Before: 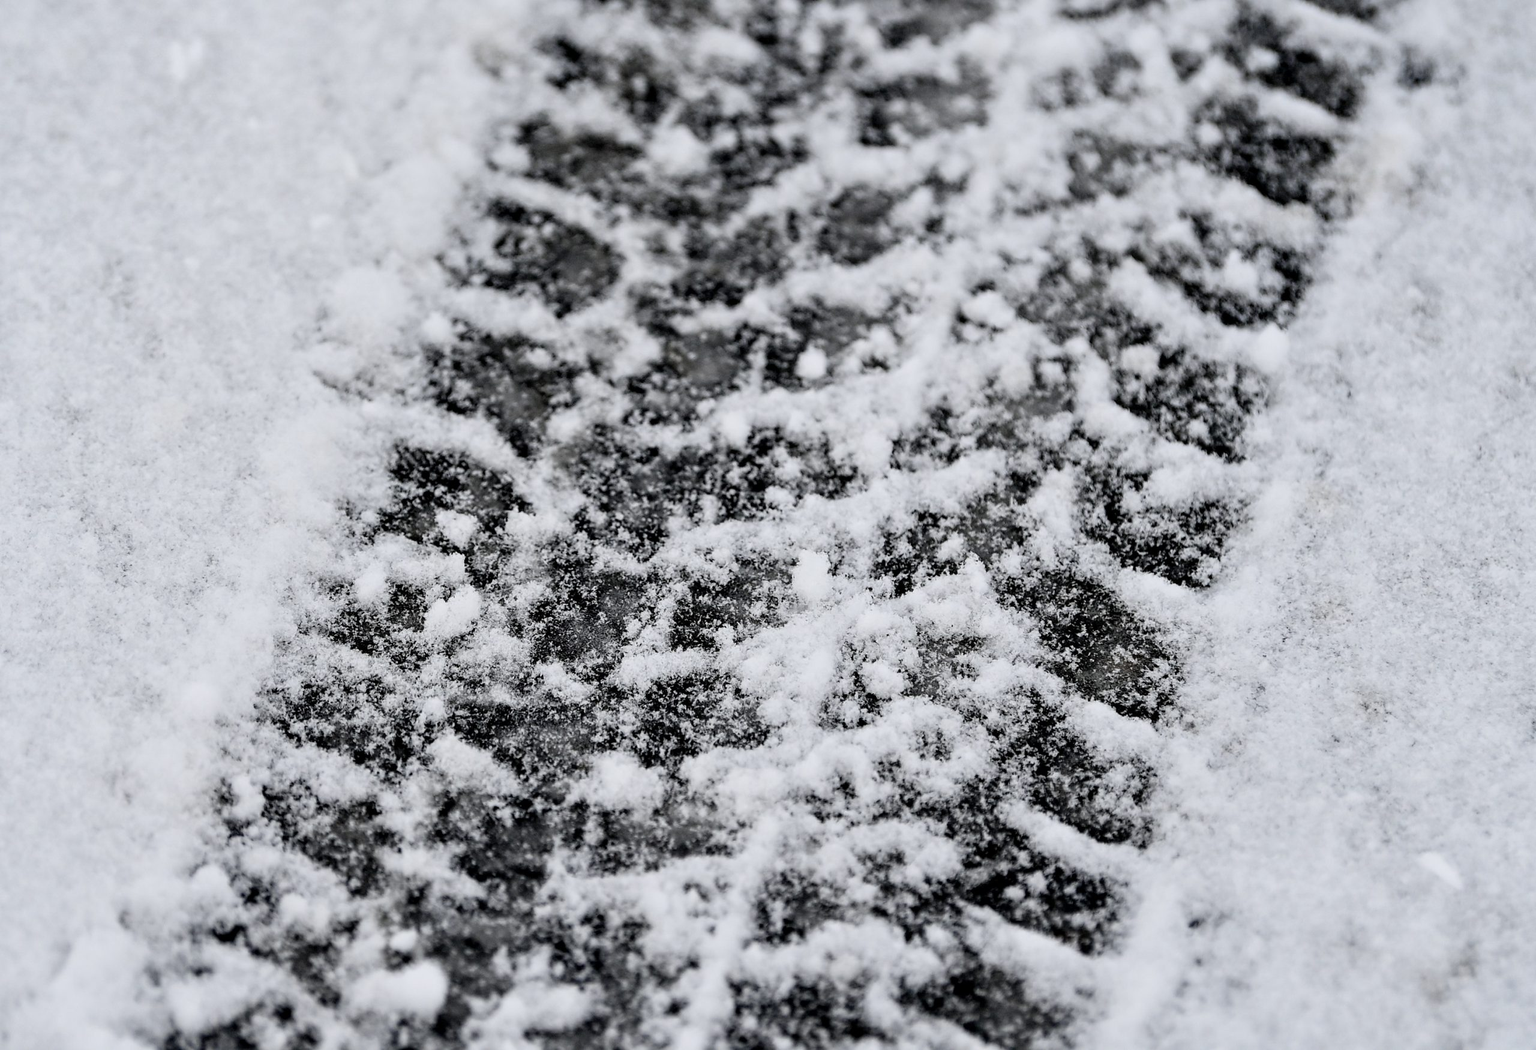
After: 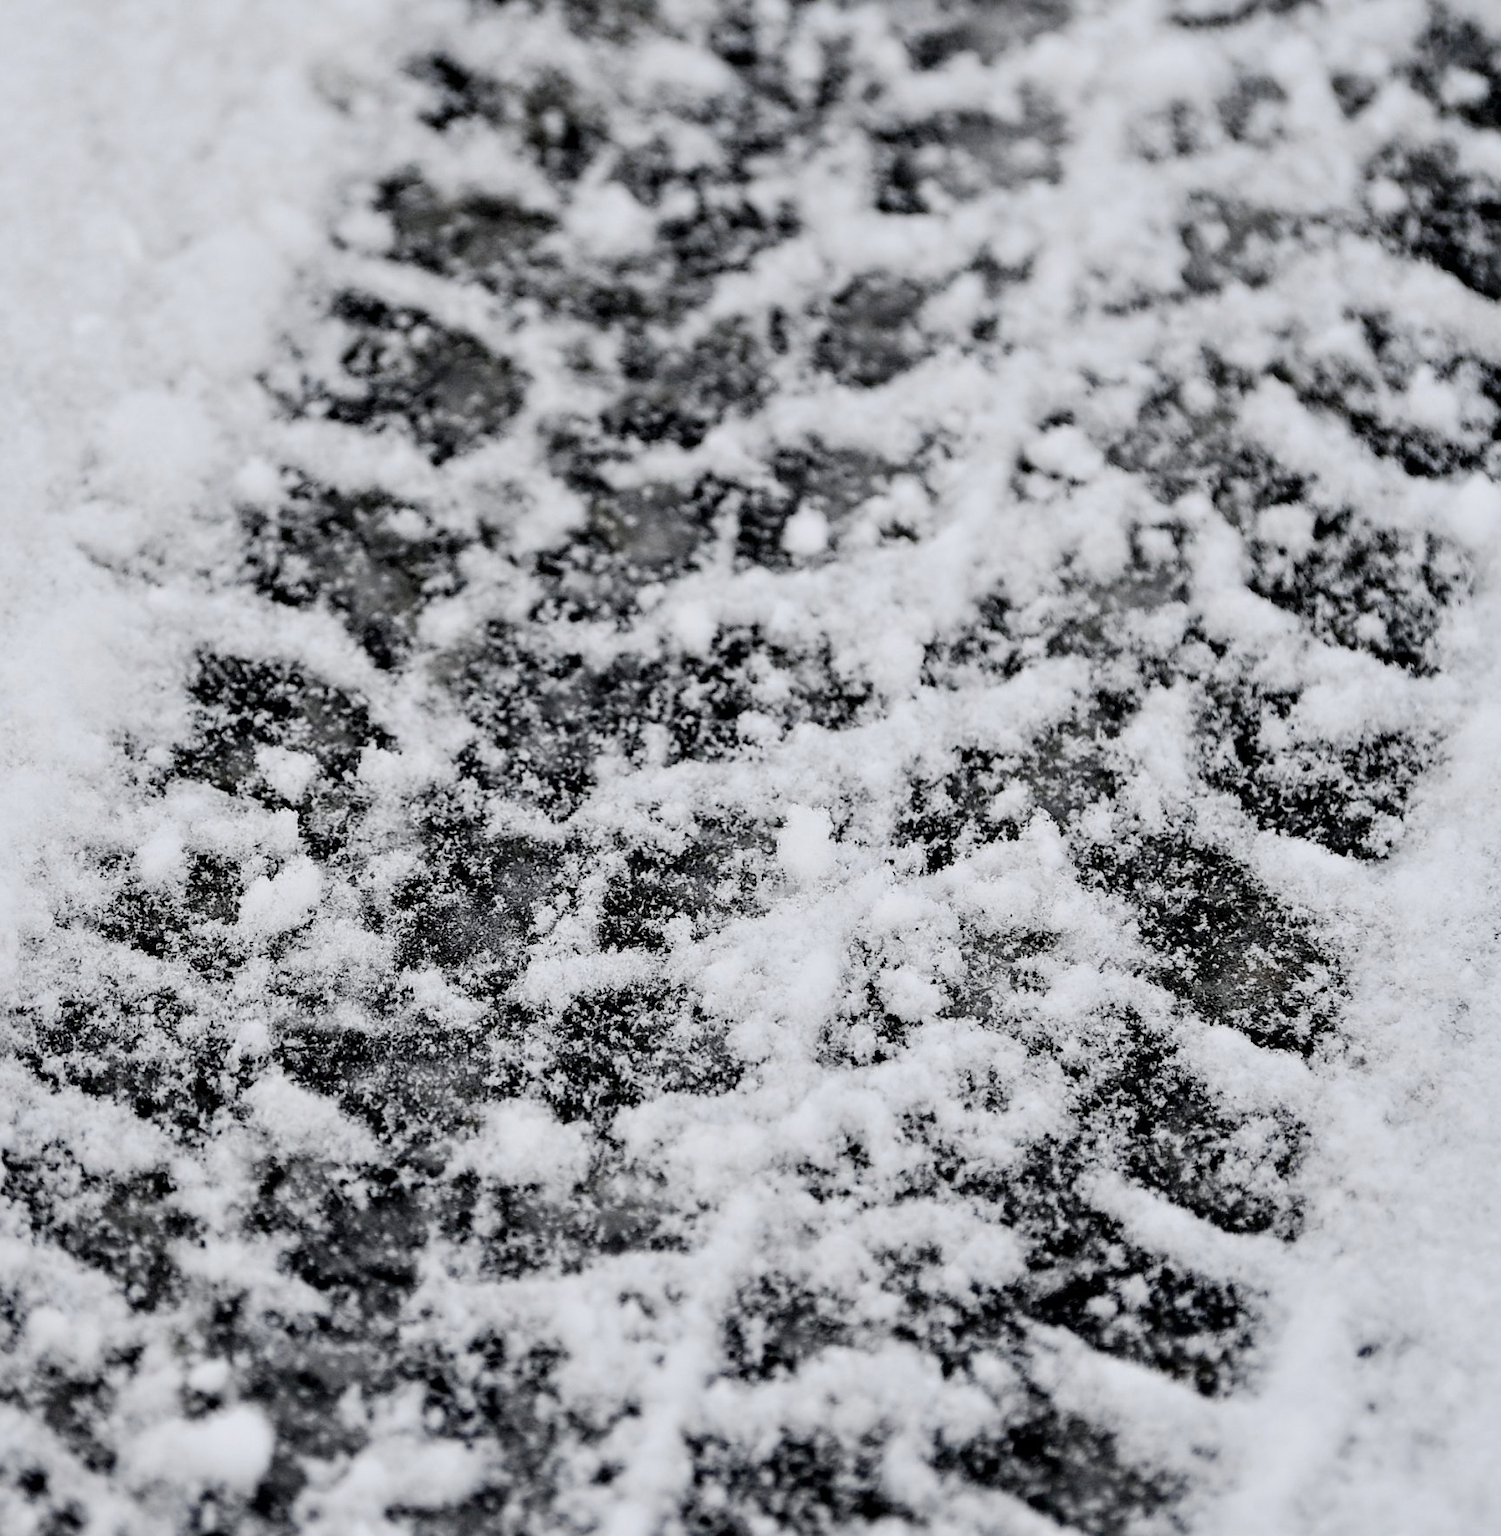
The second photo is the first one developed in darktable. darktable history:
crop: left 17.005%, right 16.143%
exposure: compensate highlight preservation false
base curve: curves: ch0 [(0, 0) (0.262, 0.32) (0.722, 0.705) (1, 1)], preserve colors none
